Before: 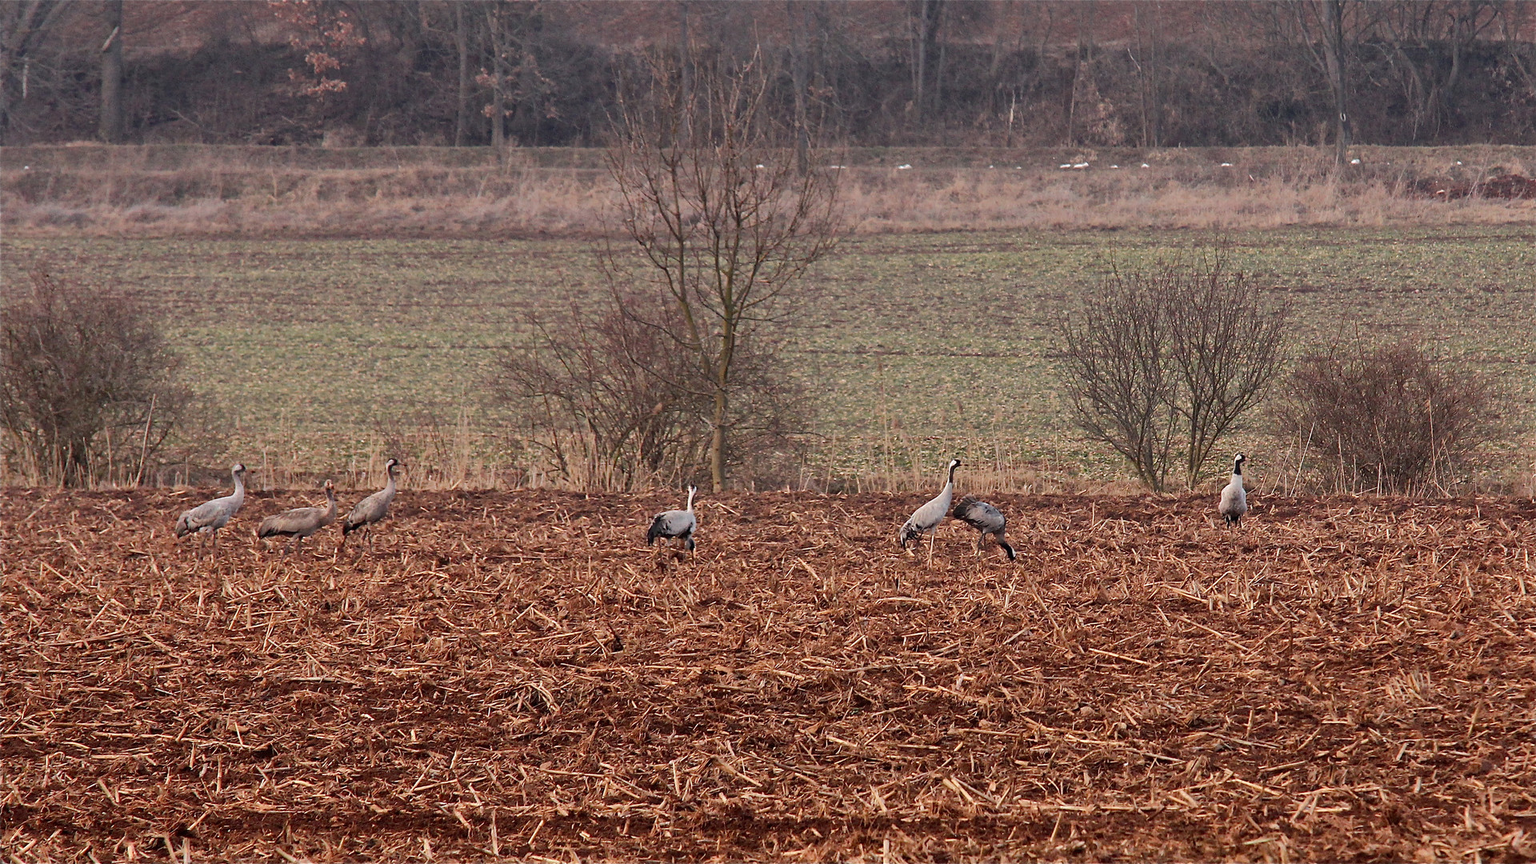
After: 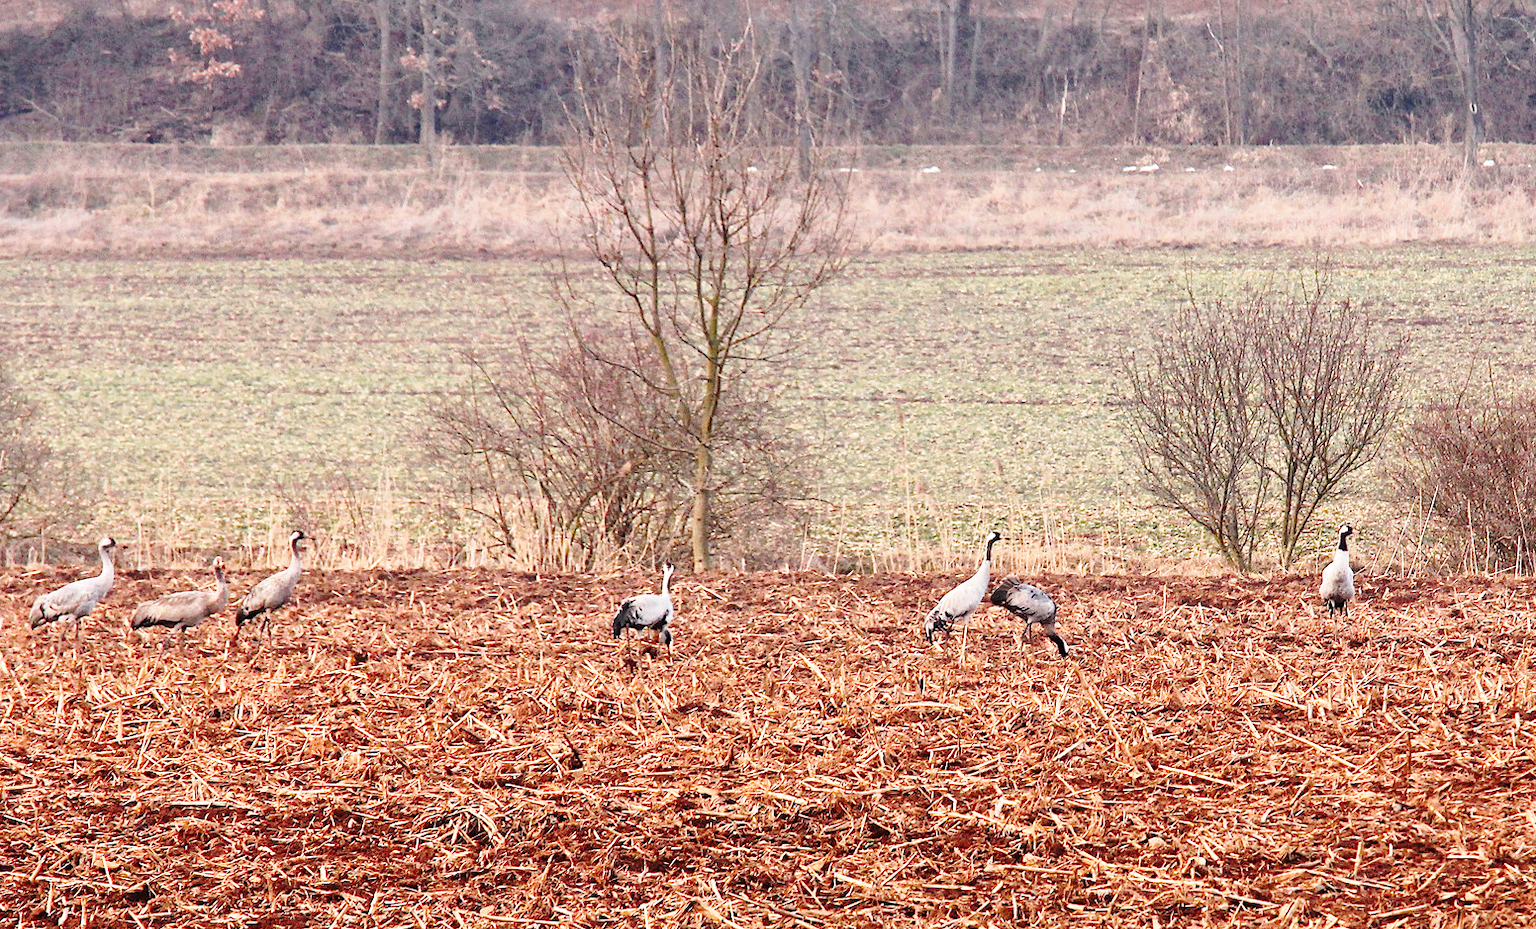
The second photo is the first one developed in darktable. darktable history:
crop: left 9.929%, top 3.475%, right 9.188%, bottom 9.529%
base curve: curves: ch0 [(0, 0) (0.032, 0.037) (0.105, 0.228) (0.435, 0.76) (0.856, 0.983) (1, 1)], preserve colors none
exposure: black level correction 0, exposure 0.5 EV, compensate highlight preservation false
